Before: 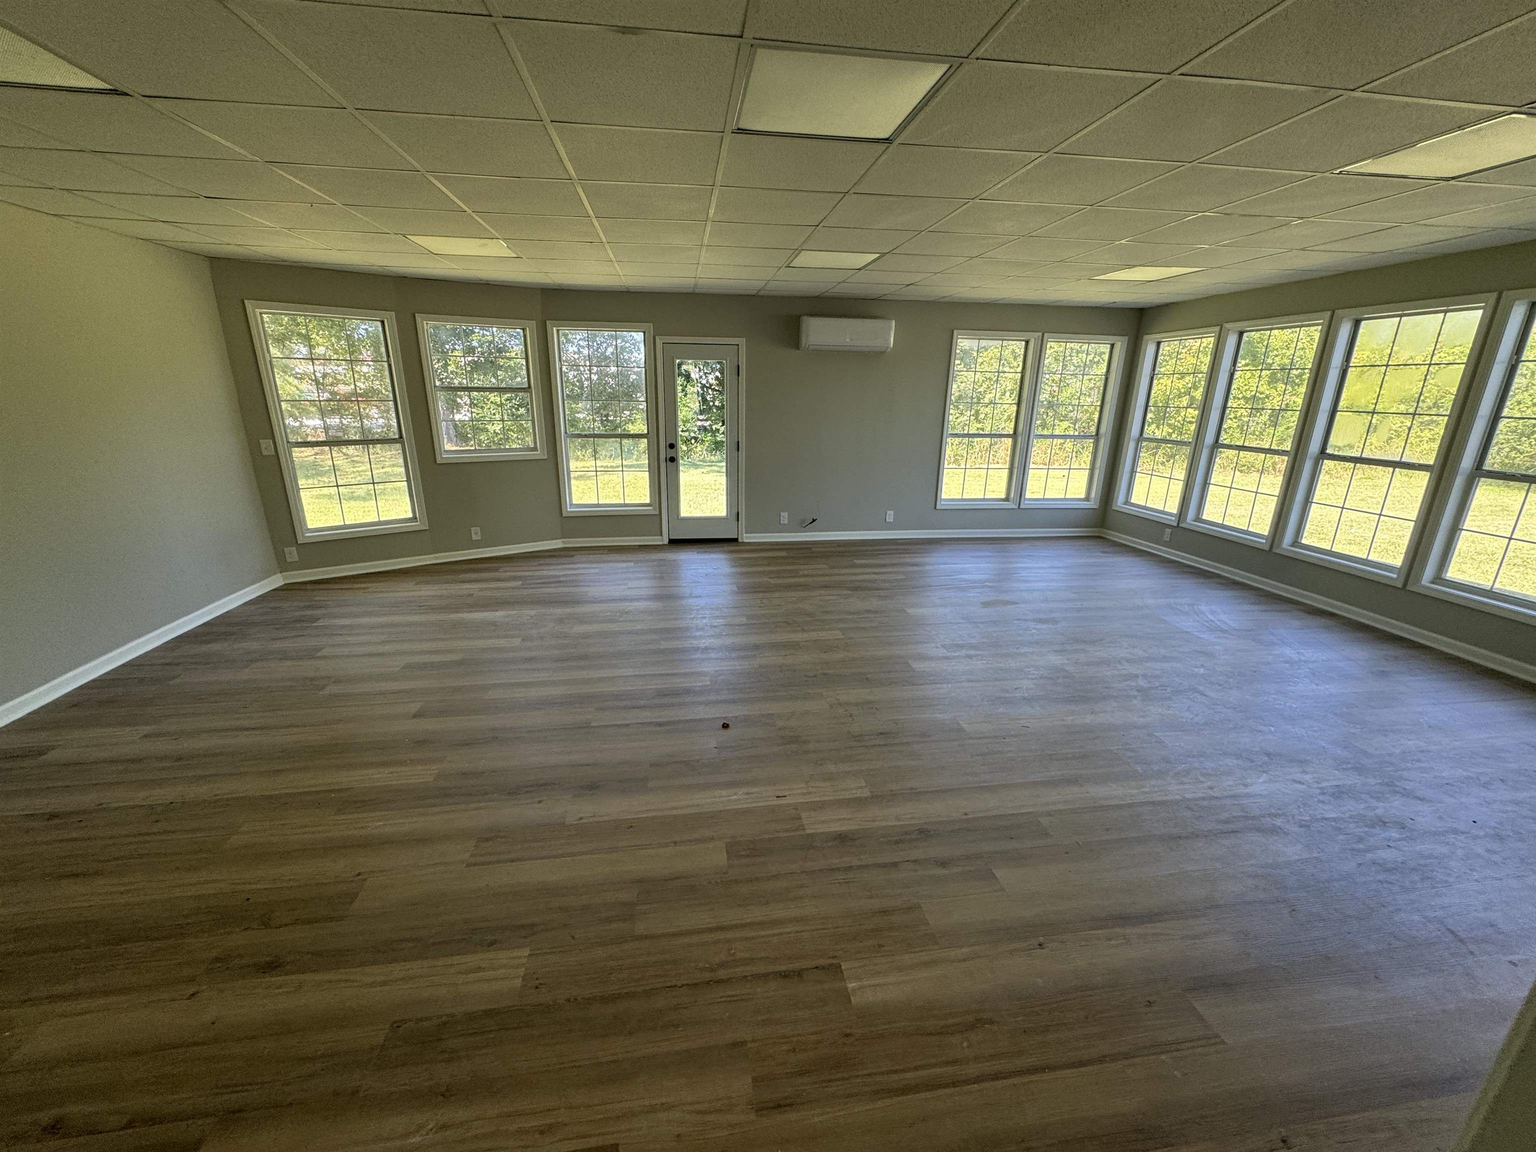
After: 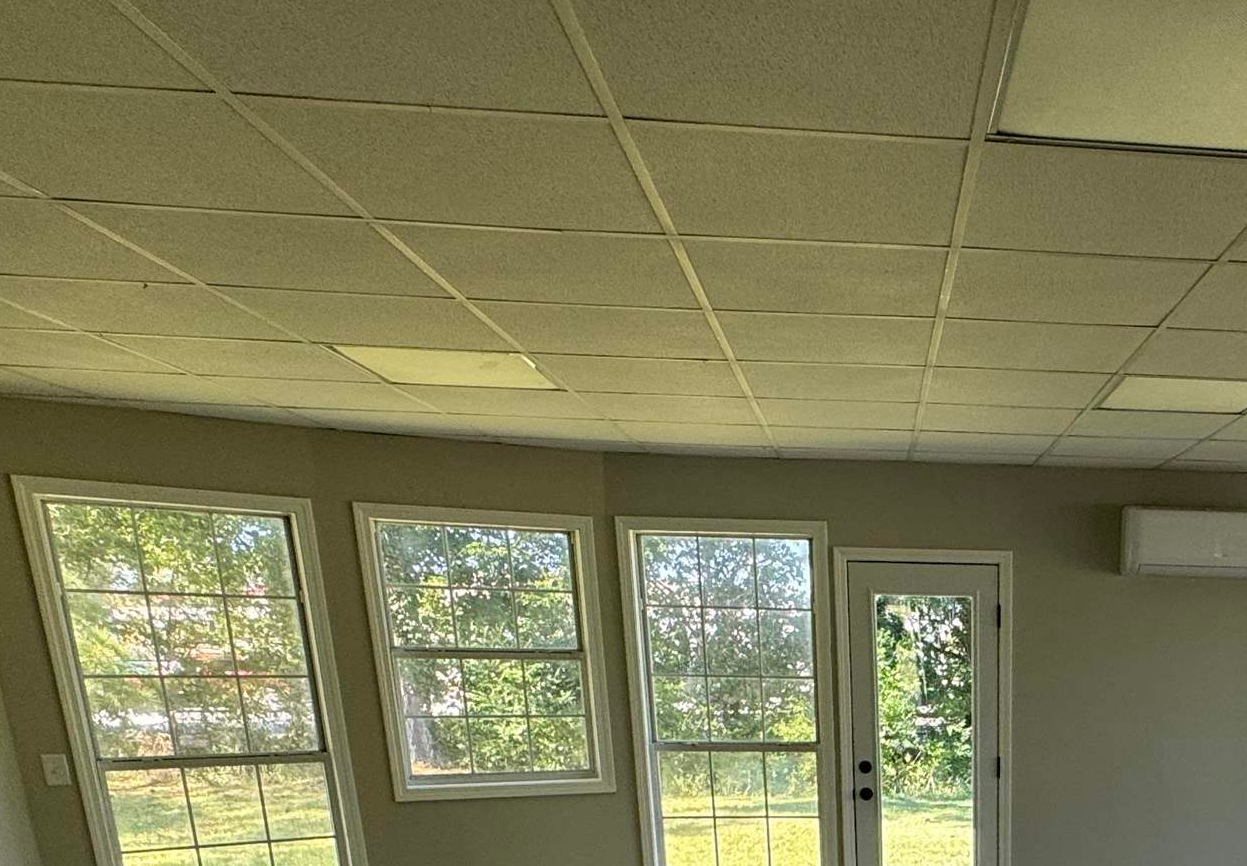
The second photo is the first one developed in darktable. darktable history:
crop: left 15.592%, top 5.452%, right 43.791%, bottom 56.96%
